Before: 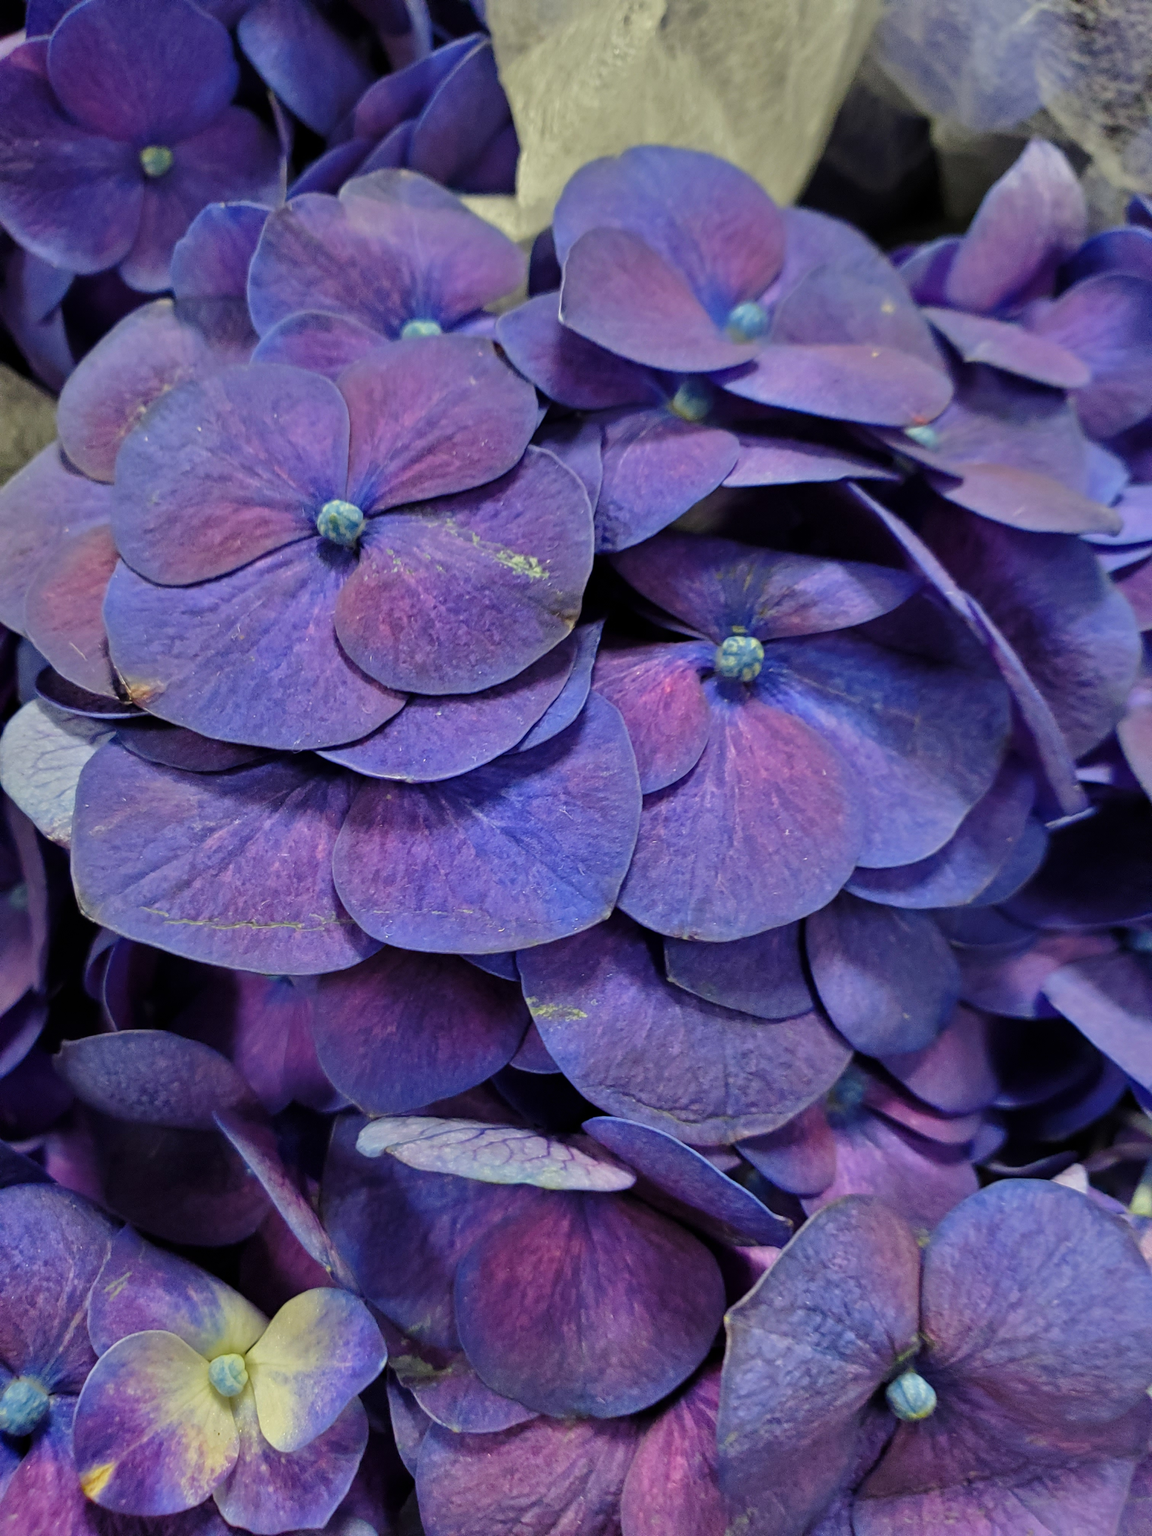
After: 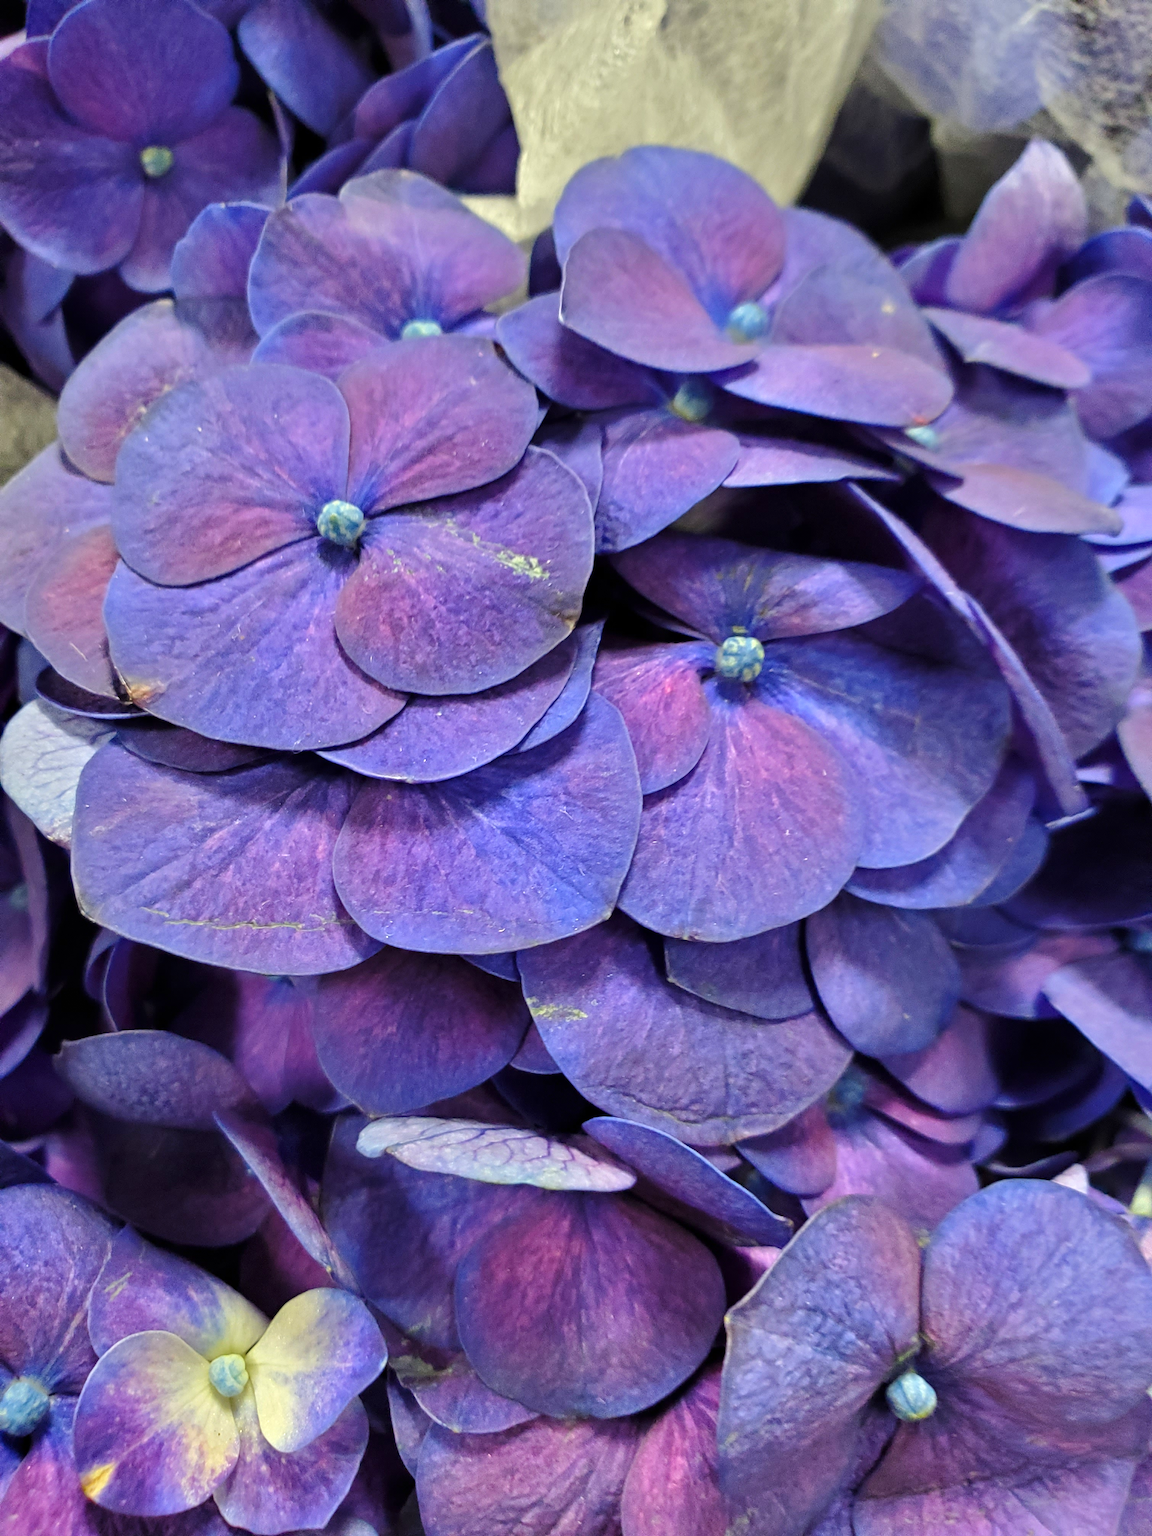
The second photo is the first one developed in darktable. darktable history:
exposure: exposure 0.562 EV, compensate highlight preservation false
